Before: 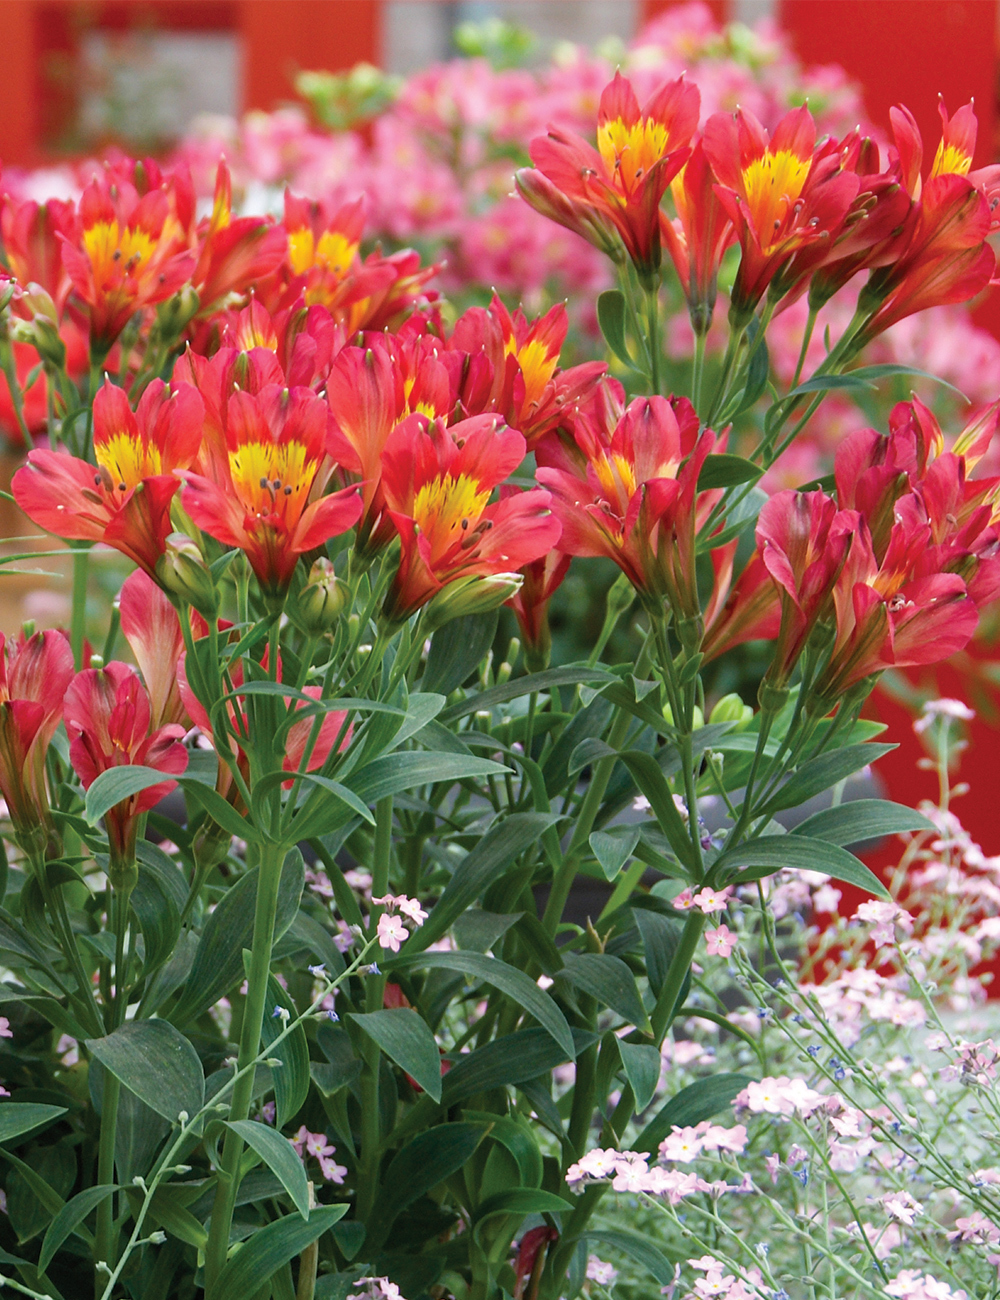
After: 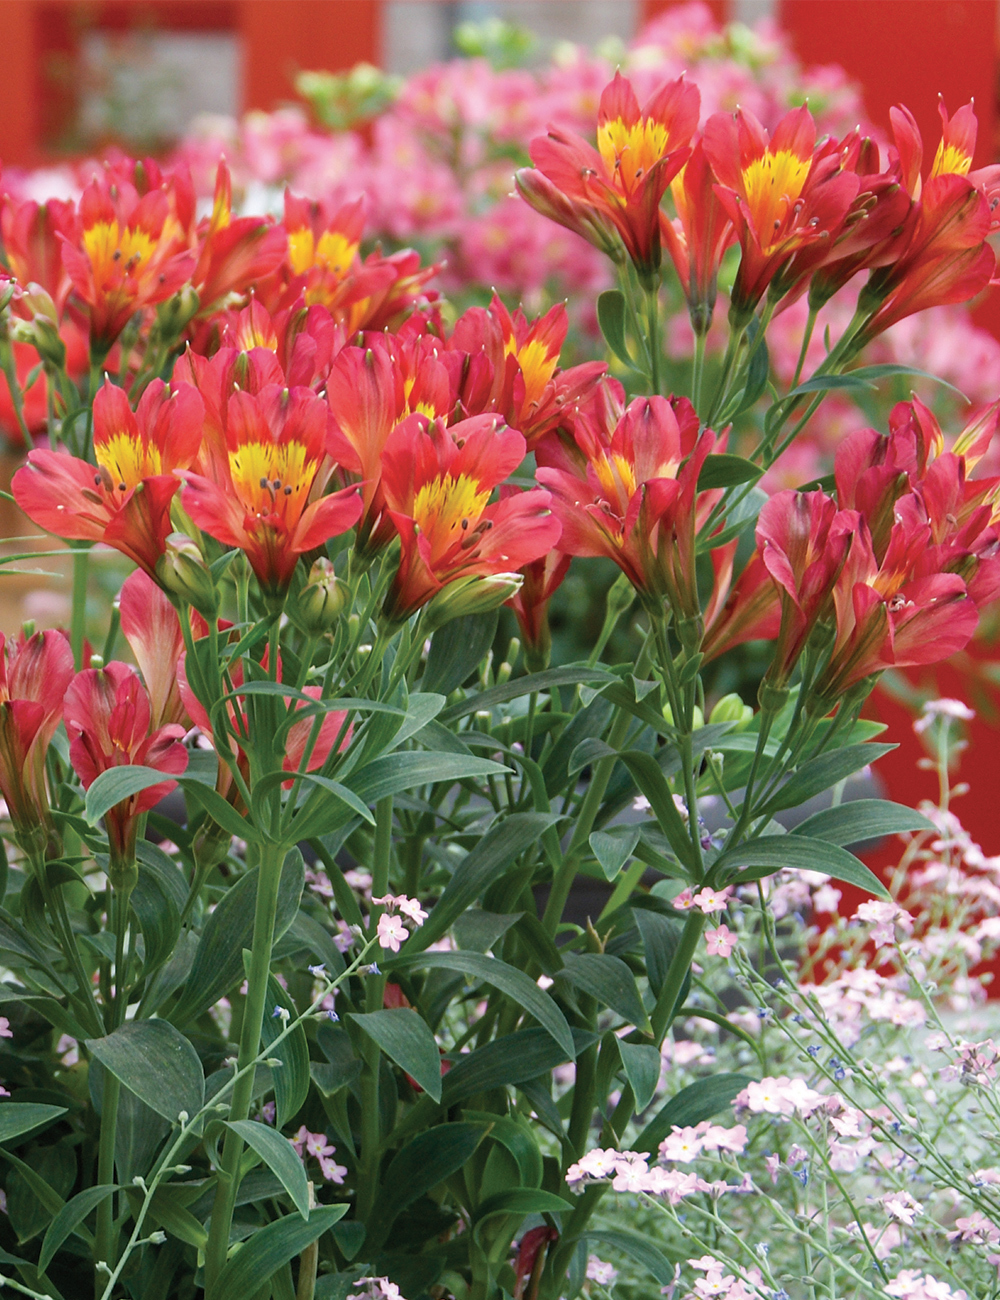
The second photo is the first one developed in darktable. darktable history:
contrast brightness saturation: contrast 0.007, saturation -0.069
